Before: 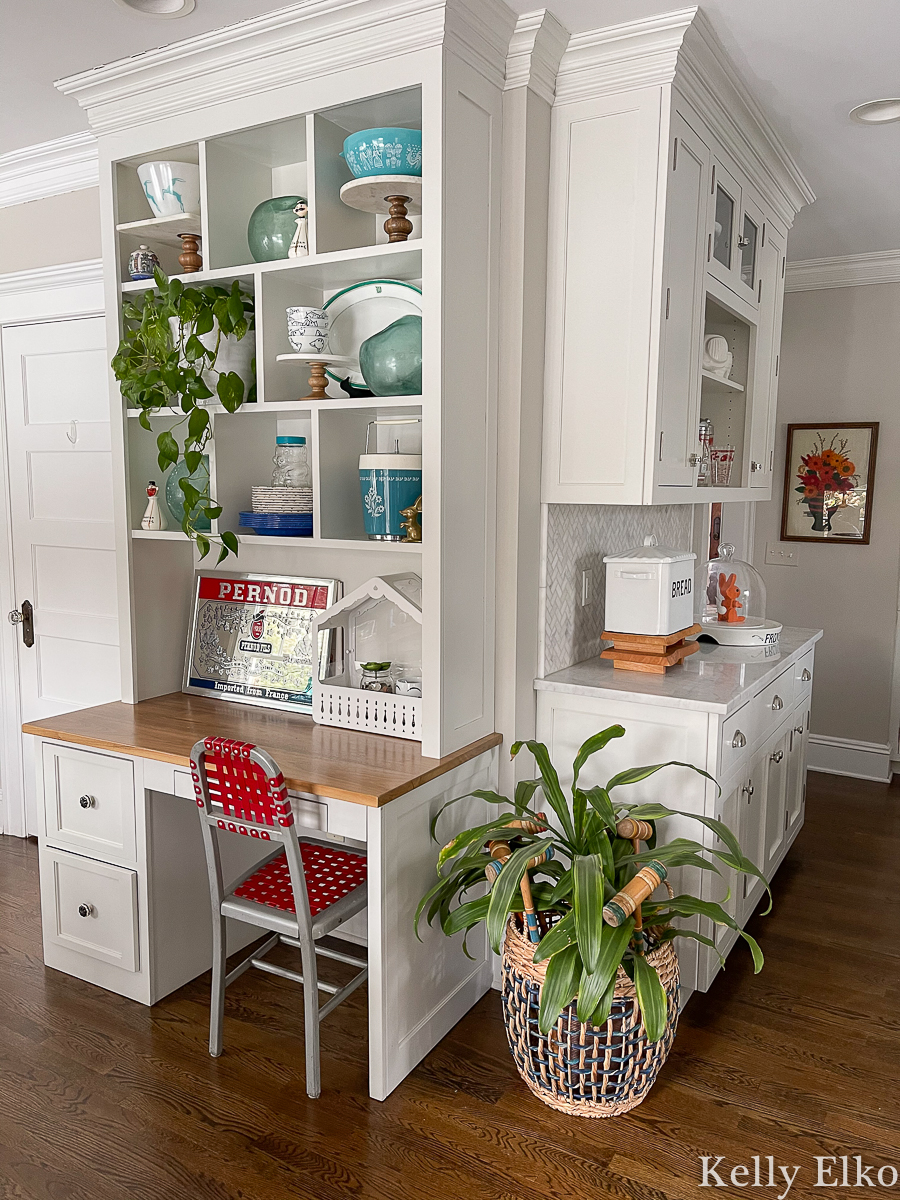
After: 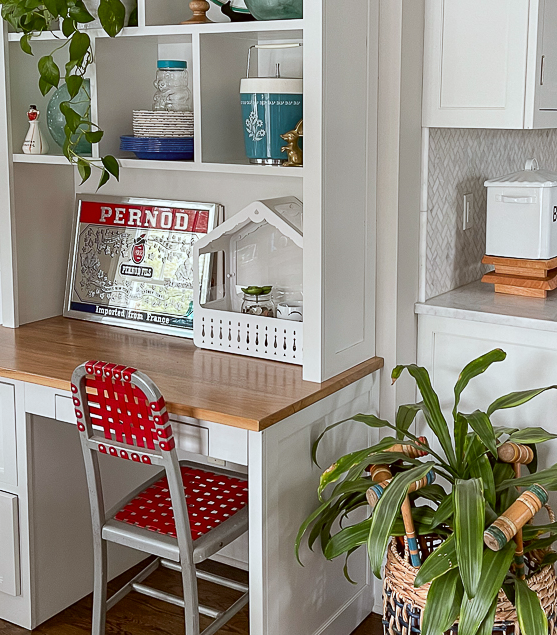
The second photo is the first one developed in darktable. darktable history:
color correction: highlights a* -3.55, highlights b* -6.16, shadows a* 2.99, shadows b* 5.69
crop: left 13.313%, top 31.383%, right 24.734%, bottom 15.683%
